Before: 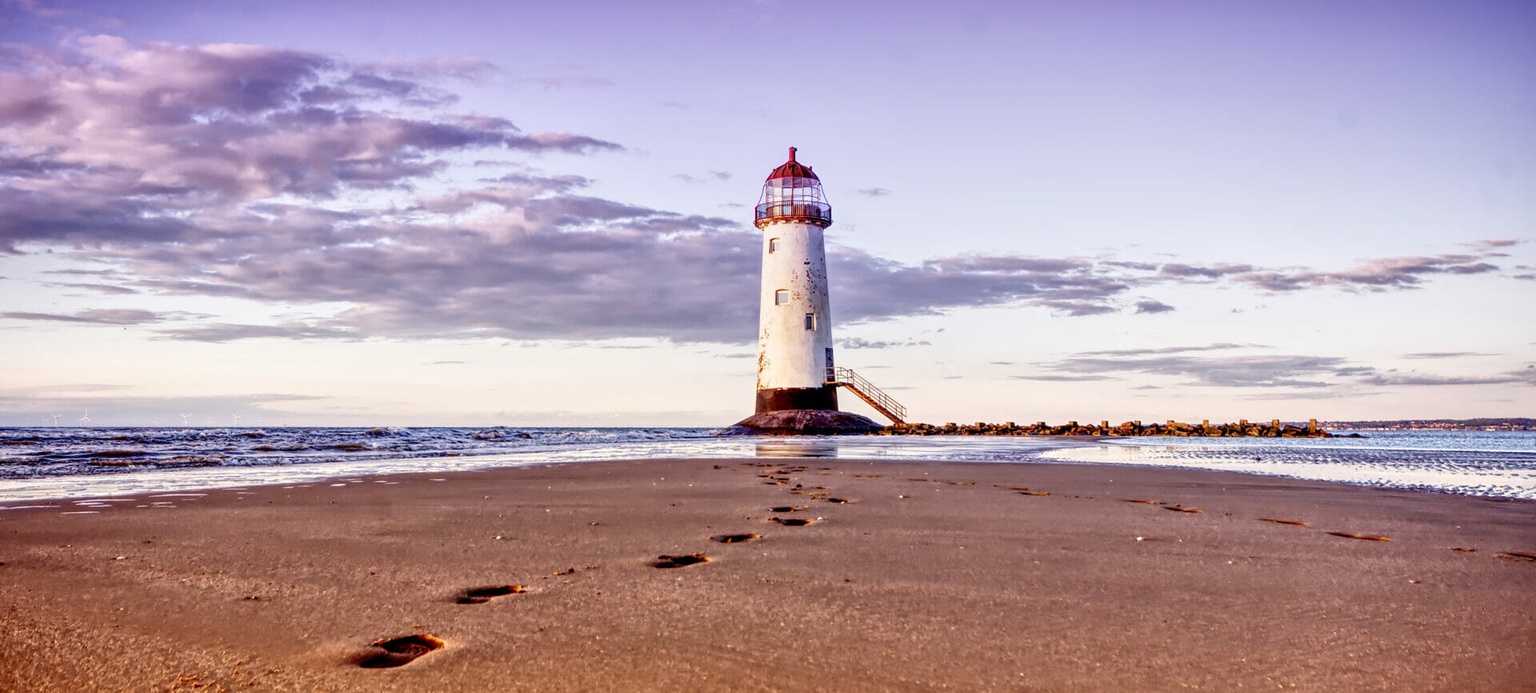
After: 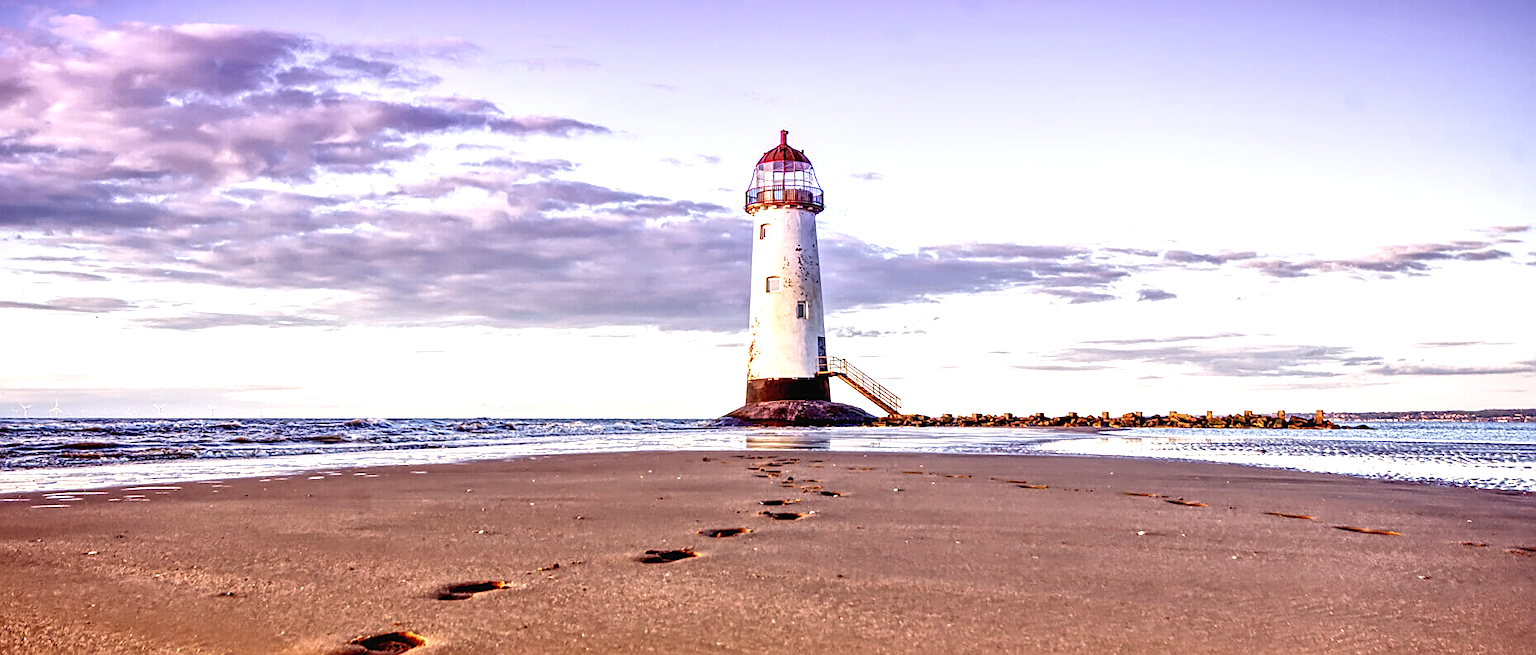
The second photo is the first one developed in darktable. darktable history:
exposure: black level correction -0.002, exposure 0.542 EV, compensate highlight preservation false
crop: left 2.076%, top 3.066%, right 0.767%, bottom 4.923%
sharpen: on, module defaults
base curve: curves: ch0 [(0, 0) (0.472, 0.455) (1, 1)], preserve colors none
